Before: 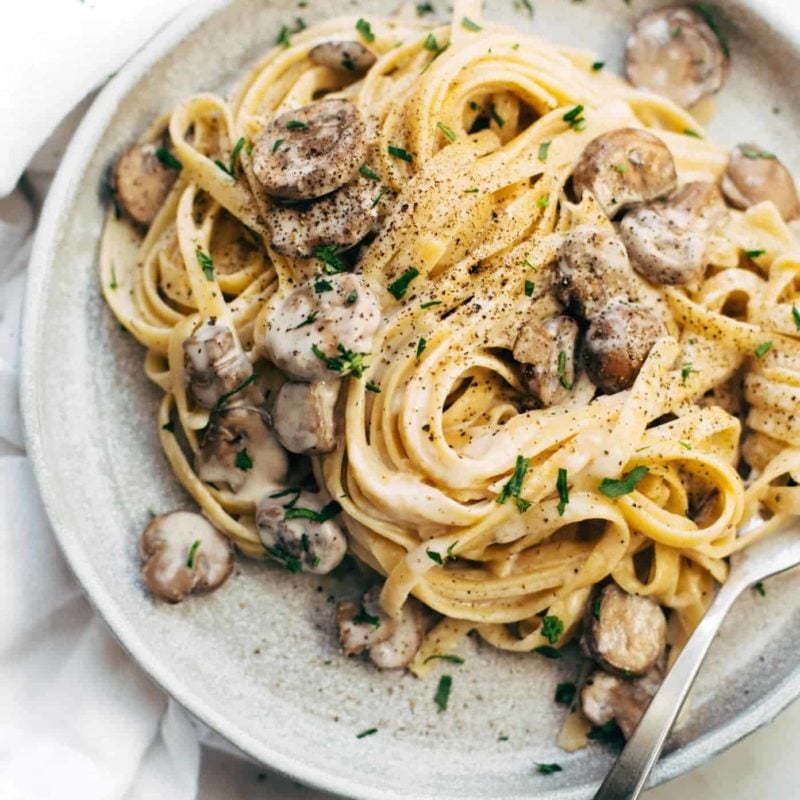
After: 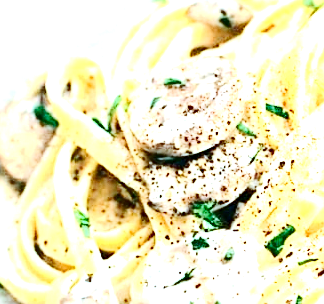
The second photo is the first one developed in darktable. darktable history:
contrast brightness saturation: contrast 0.305, brightness -0.068, saturation 0.172
crop: left 15.452%, top 5.444%, right 44.006%, bottom 56.509%
color correction: highlights a* -11.64, highlights b* -15.84
sharpen: on, module defaults
exposure: black level correction 0.001, exposure 1.737 EV, compensate highlight preservation false
tone equalizer: -8 EV -0.42 EV, -7 EV -0.381 EV, -6 EV -0.301 EV, -5 EV -0.239 EV, -3 EV 0.249 EV, -2 EV 0.362 EV, -1 EV 0.389 EV, +0 EV 0.437 EV
base curve: curves: ch0 [(0, 0) (0.158, 0.273) (0.879, 0.895) (1, 1)], preserve colors none
